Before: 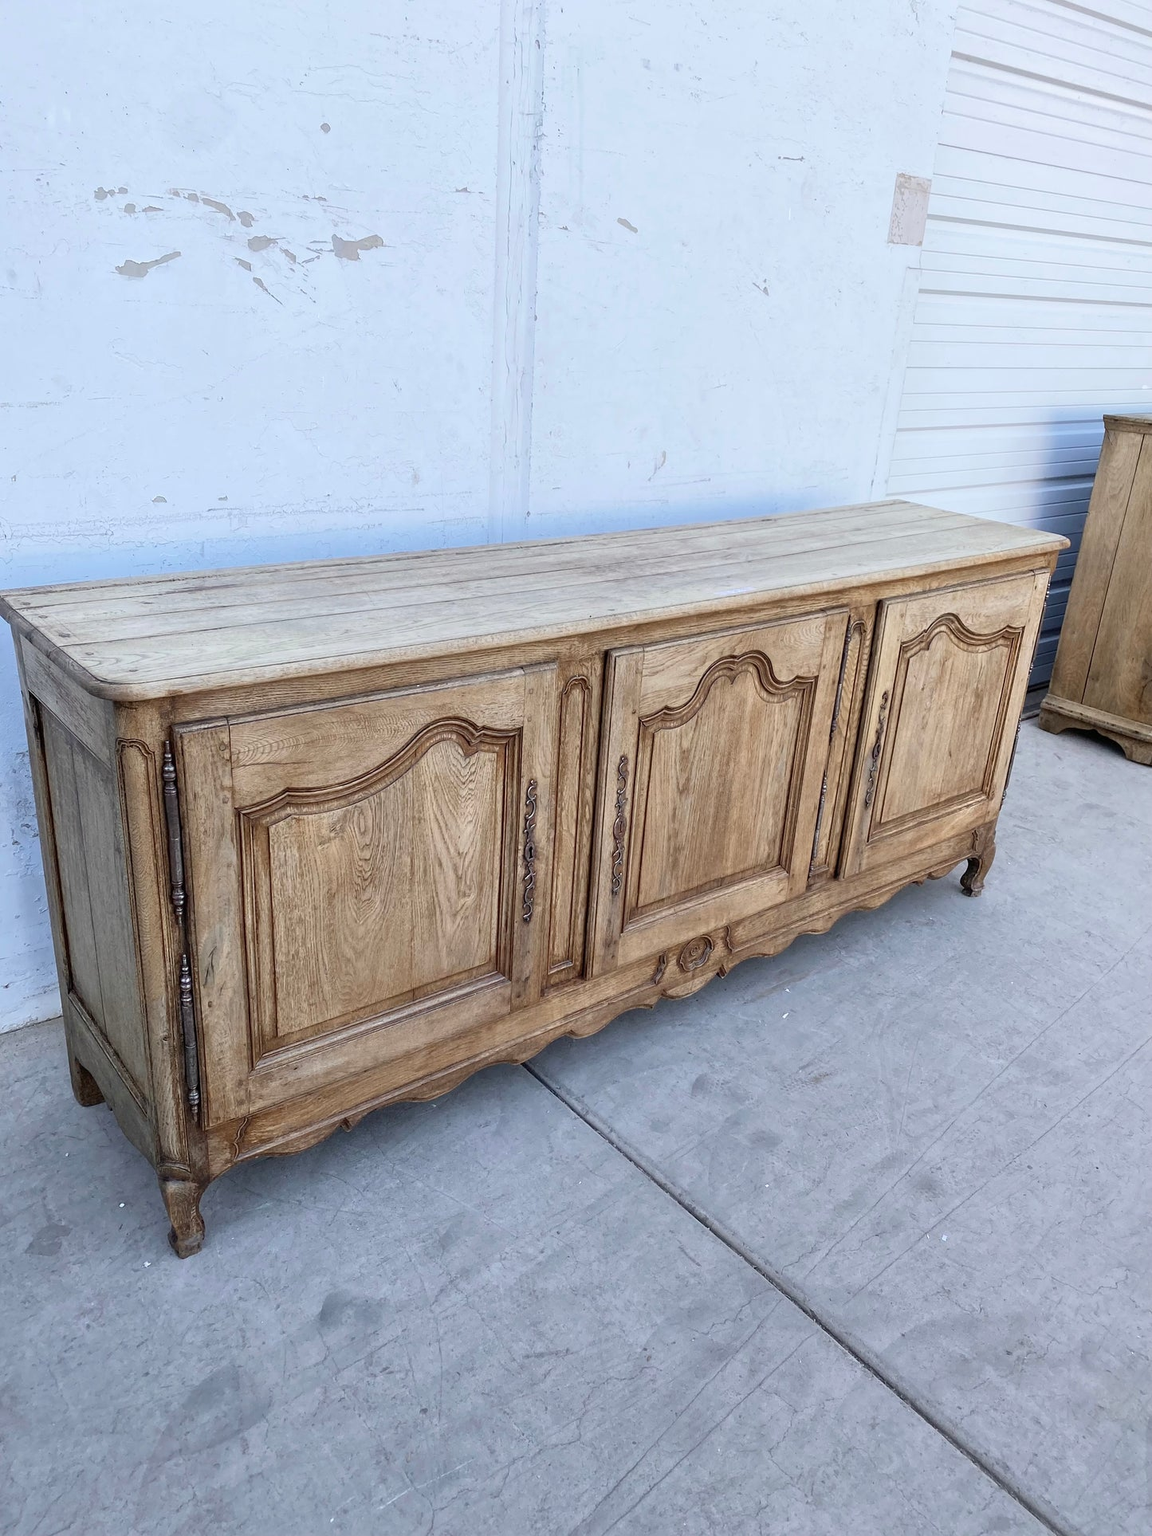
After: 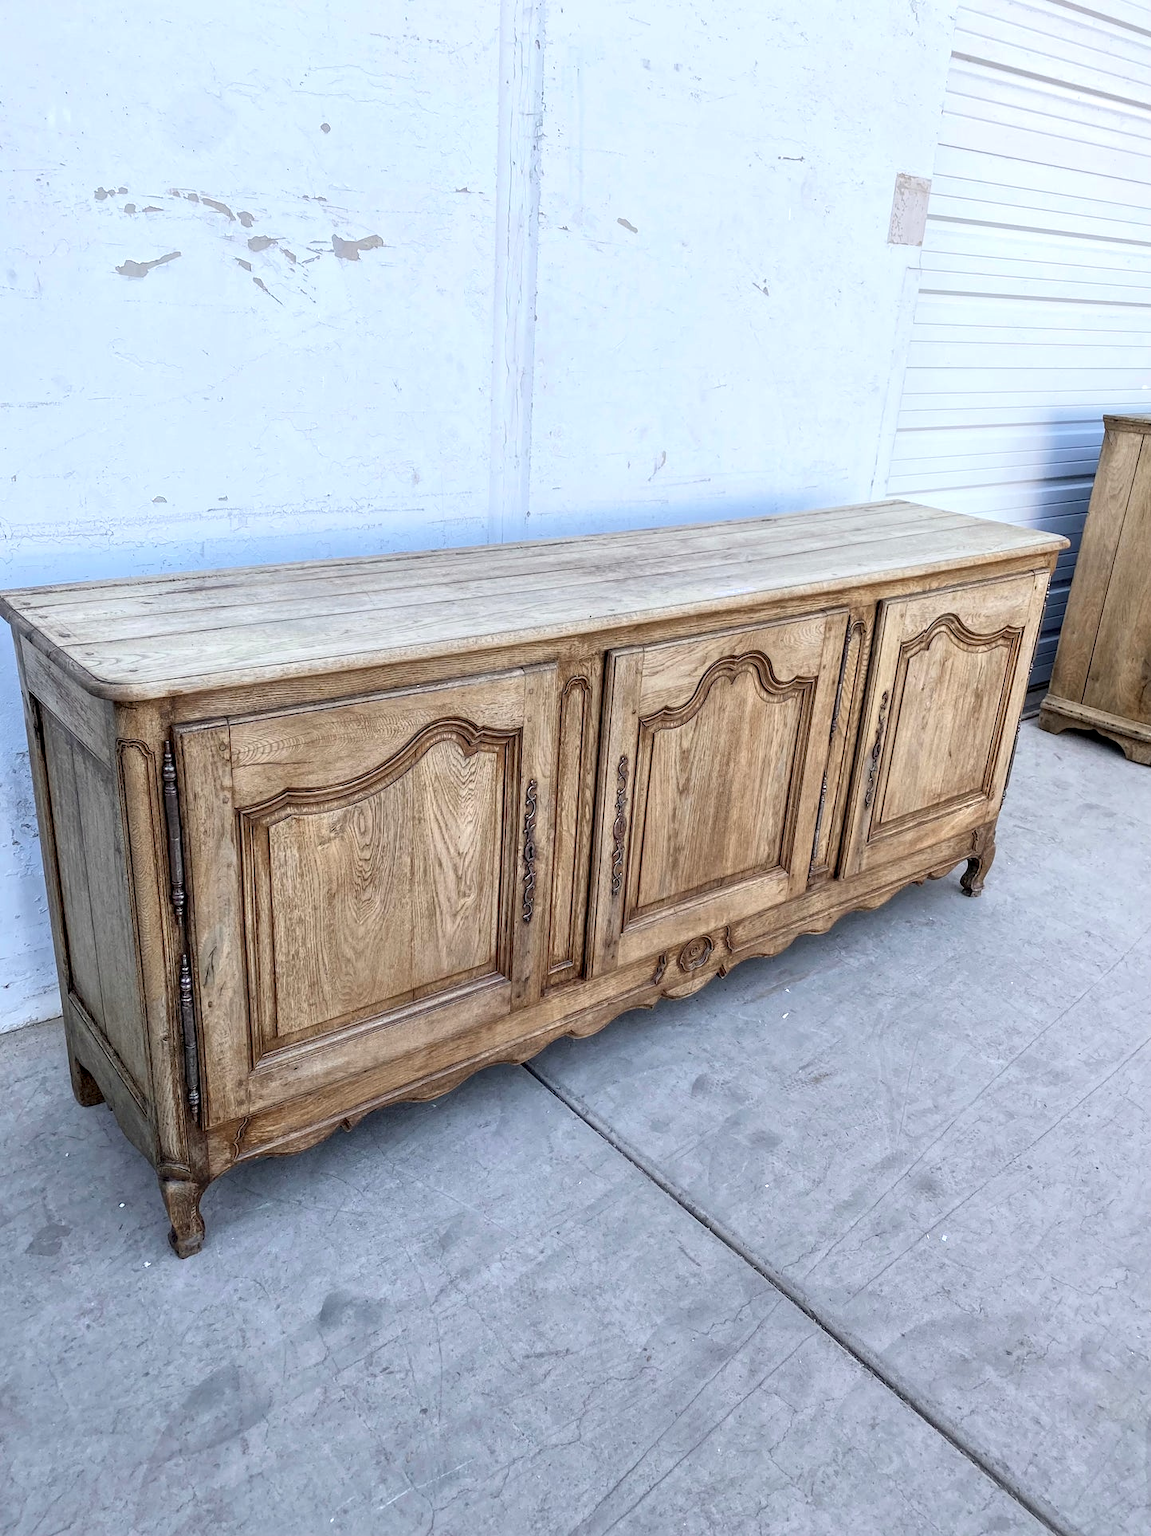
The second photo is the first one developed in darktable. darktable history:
local contrast: on, module defaults
levels: mode automatic, black 0.023%, white 99.97%, levels [0.062, 0.494, 0.925]
